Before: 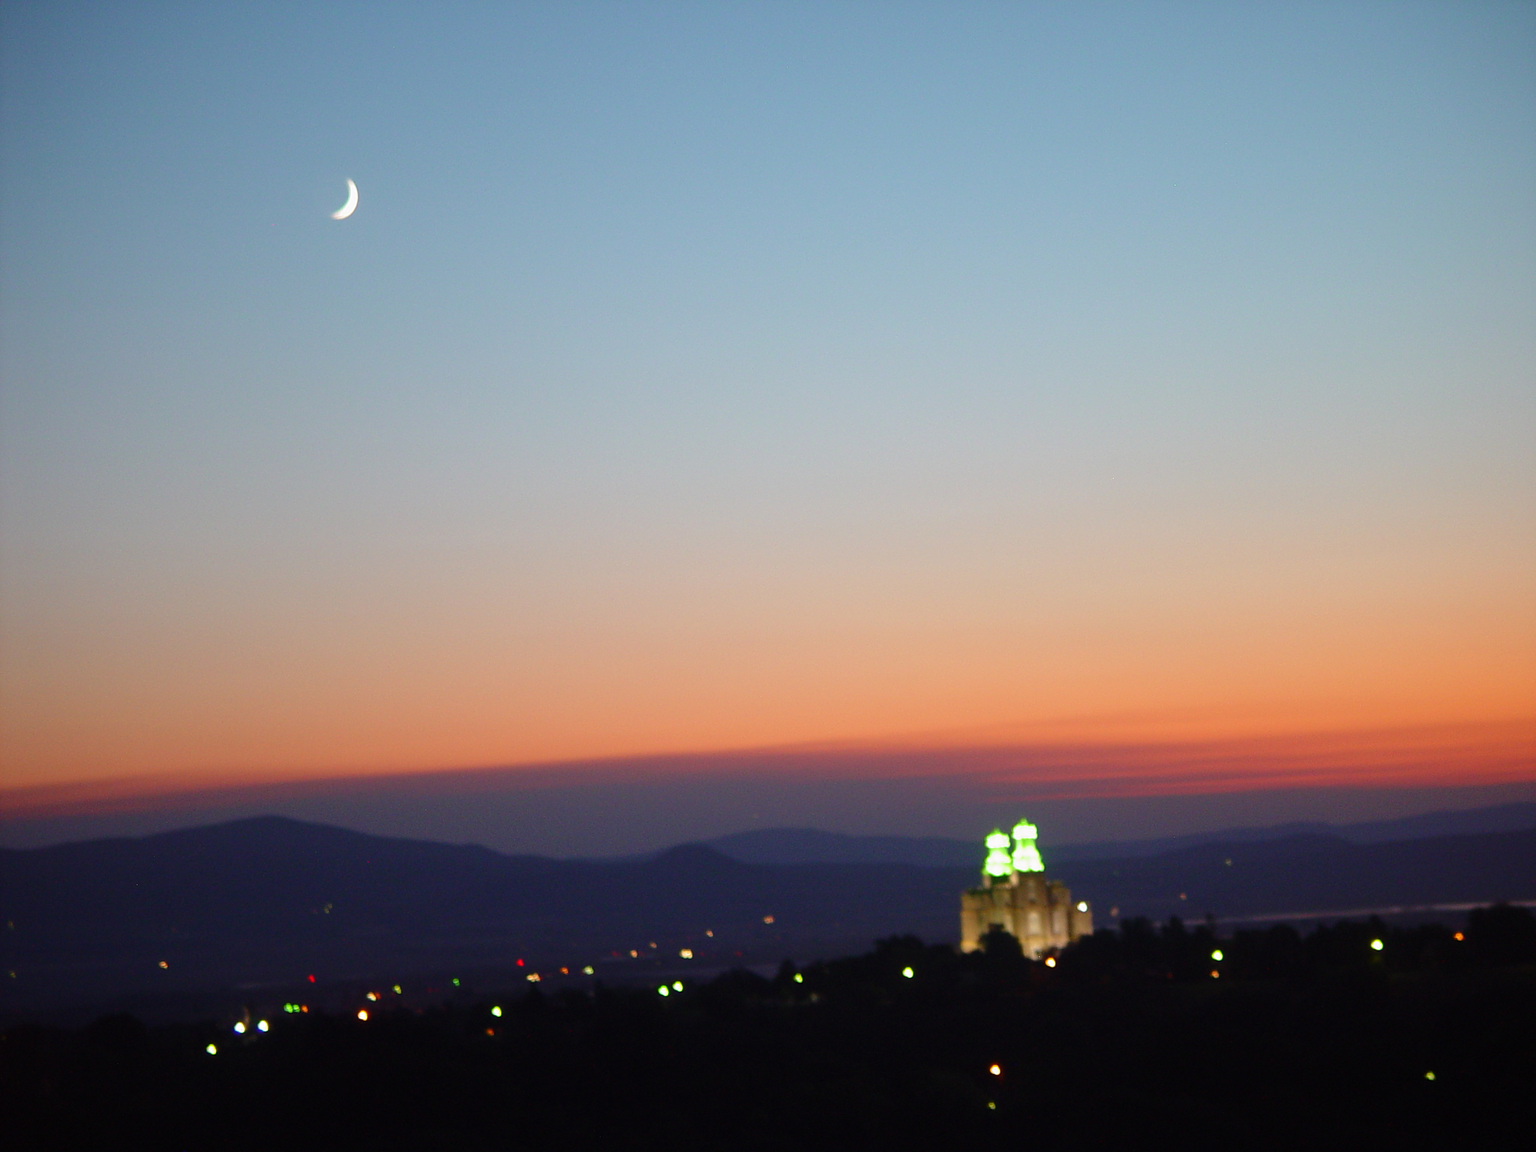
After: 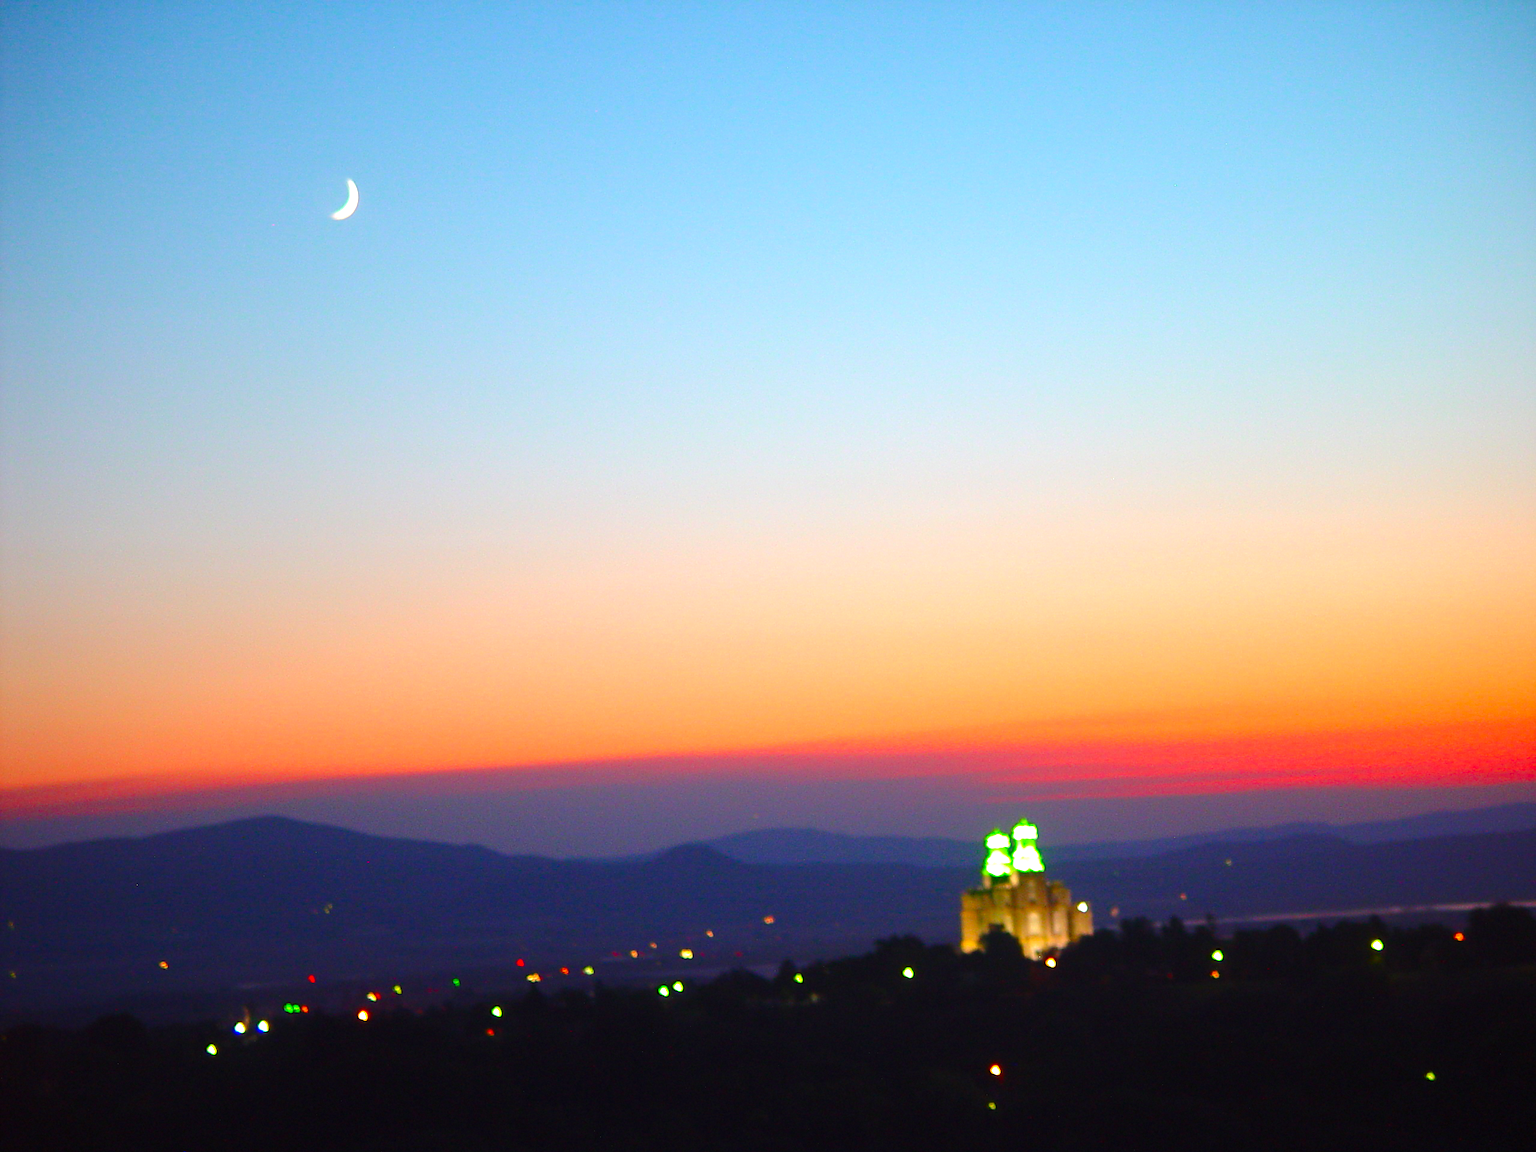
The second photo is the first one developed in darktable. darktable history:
contrast brightness saturation: saturation 0.515
exposure: black level correction 0, exposure 0.691 EV, compensate exposure bias true, compensate highlight preservation false
